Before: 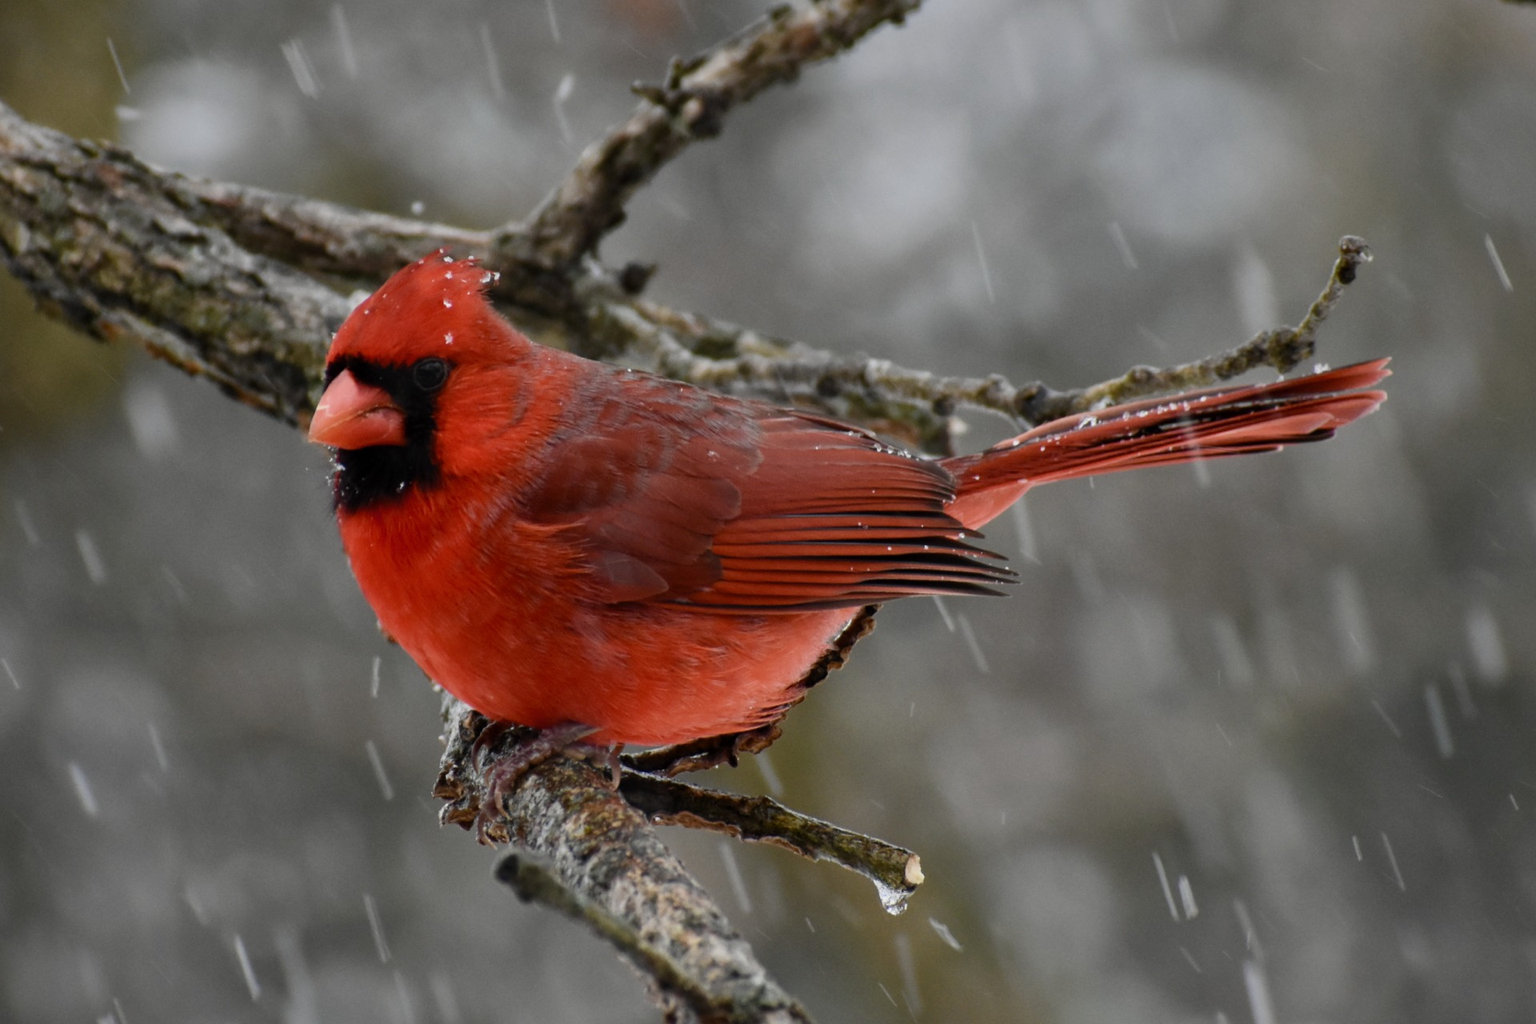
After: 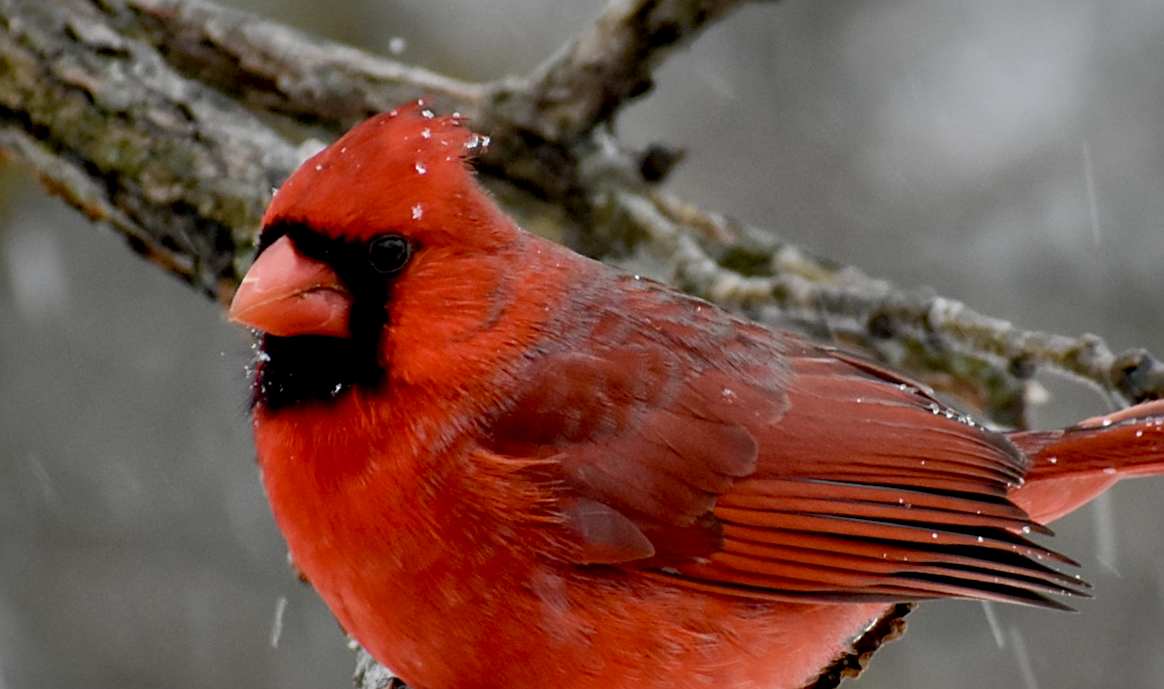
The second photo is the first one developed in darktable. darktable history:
shadows and highlights: on, module defaults
sharpen: on, module defaults
crop and rotate: angle -6.53°, left 2.17%, top 6.997%, right 27.219%, bottom 30.312%
exposure: black level correction 0.007, exposure 0.088 EV, compensate exposure bias true, compensate highlight preservation false
